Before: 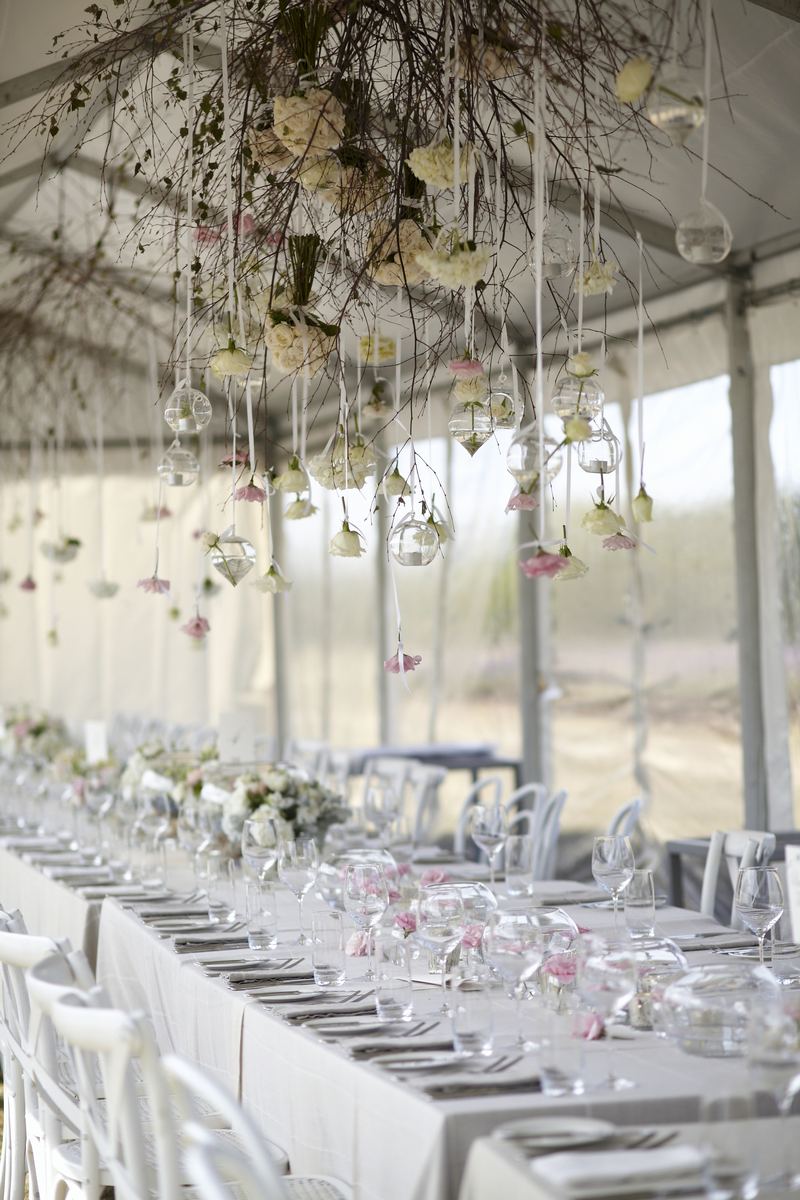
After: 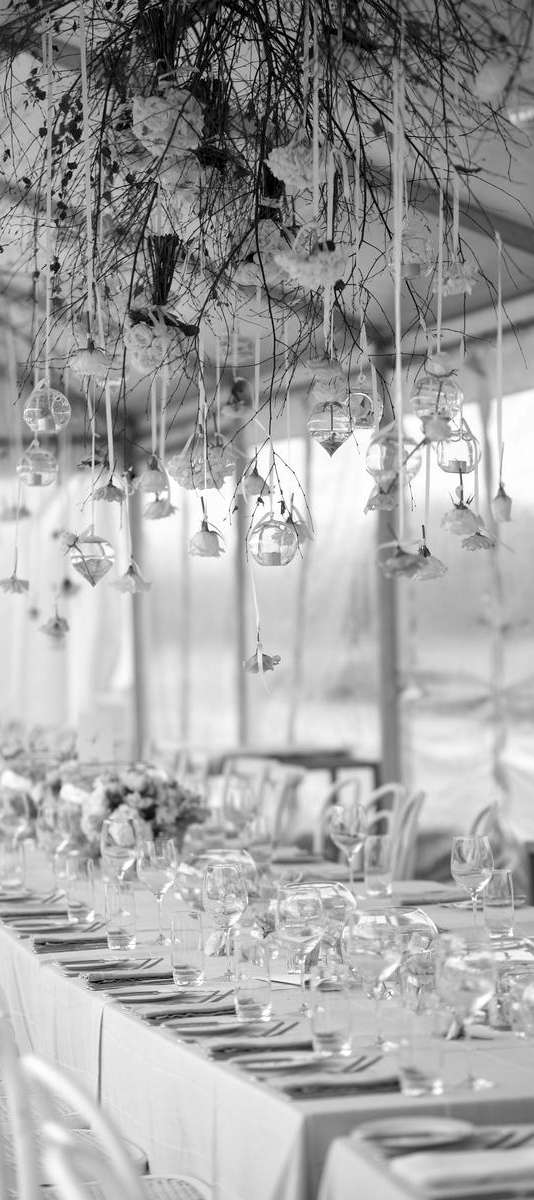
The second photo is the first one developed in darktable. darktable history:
monochrome: a -6.99, b 35.61, size 1.4
crop and rotate: left 17.732%, right 15.423%
local contrast: highlights 100%, shadows 100%, detail 120%, midtone range 0.2
